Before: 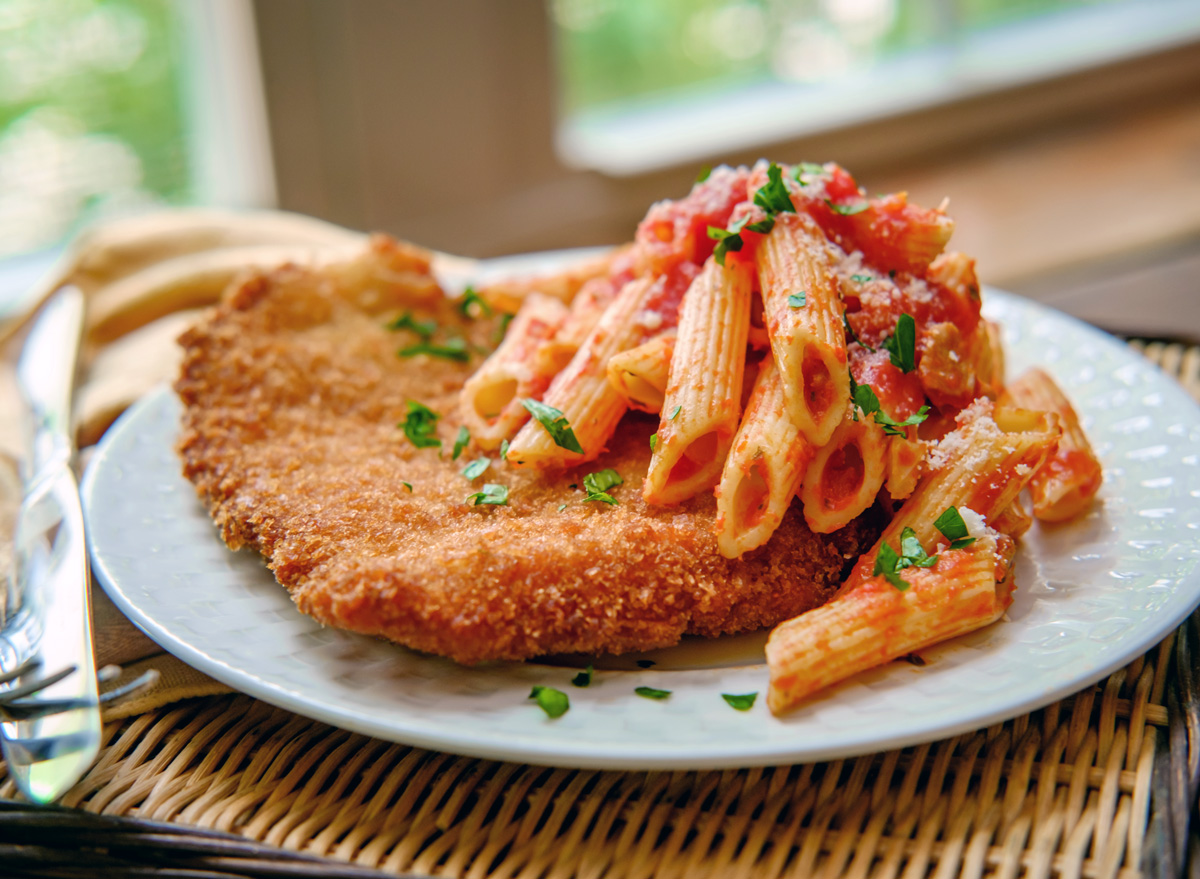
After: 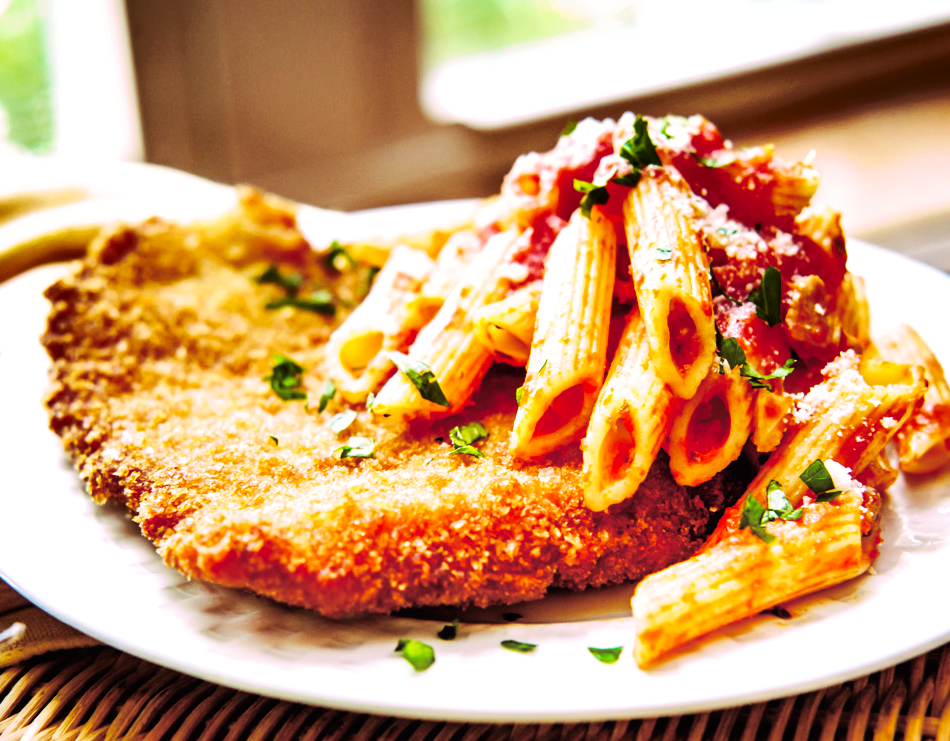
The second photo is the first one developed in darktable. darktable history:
shadows and highlights: radius 171.16, shadows 27, white point adjustment 3.13, highlights -67.95, soften with gaussian
split-toning: highlights › hue 298.8°, highlights › saturation 0.73, compress 41.76%
base curve: curves: ch0 [(0, 0) (0.007, 0.004) (0.027, 0.03) (0.046, 0.07) (0.207, 0.54) (0.442, 0.872) (0.673, 0.972) (1, 1)], preserve colors none
crop: left 11.225%, top 5.381%, right 9.565%, bottom 10.314%
